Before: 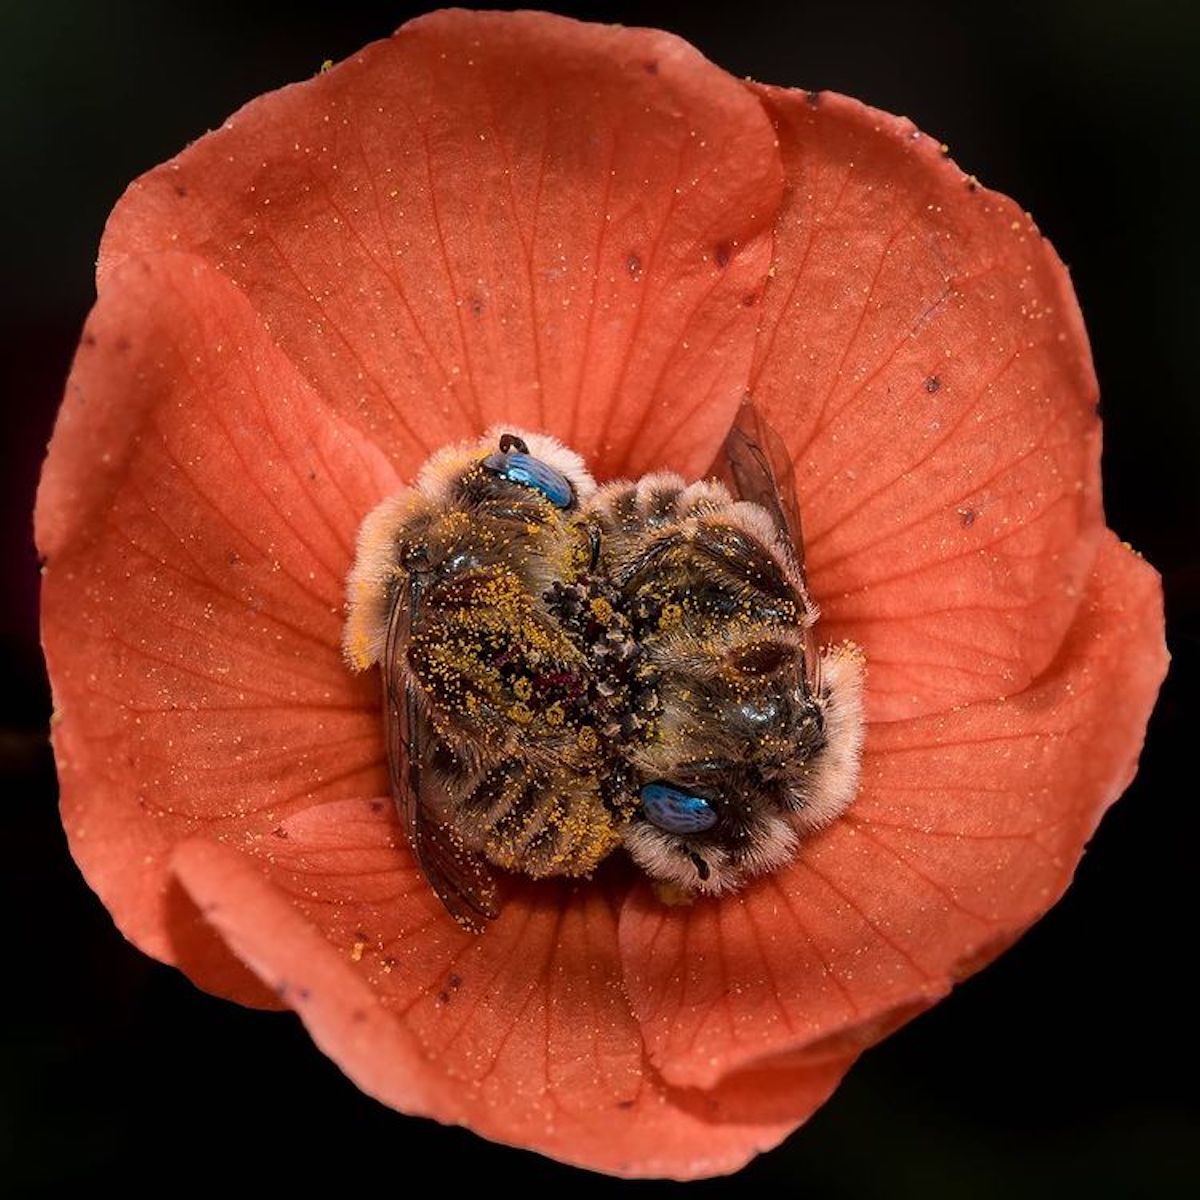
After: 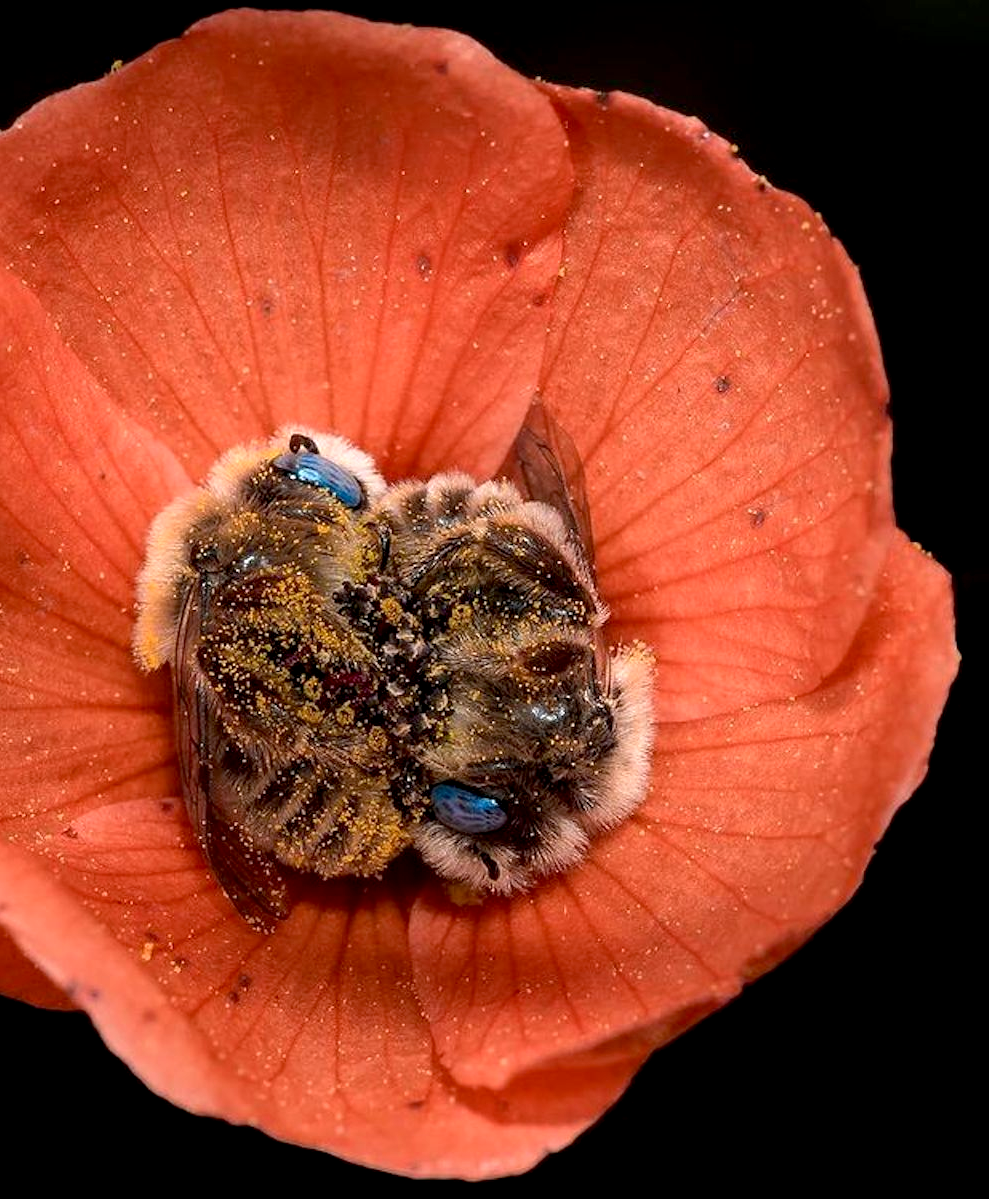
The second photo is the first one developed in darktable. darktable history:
crop: left 17.582%, bottom 0.031%
exposure: black level correction 0.005, exposure 0.286 EV, compensate highlight preservation false
